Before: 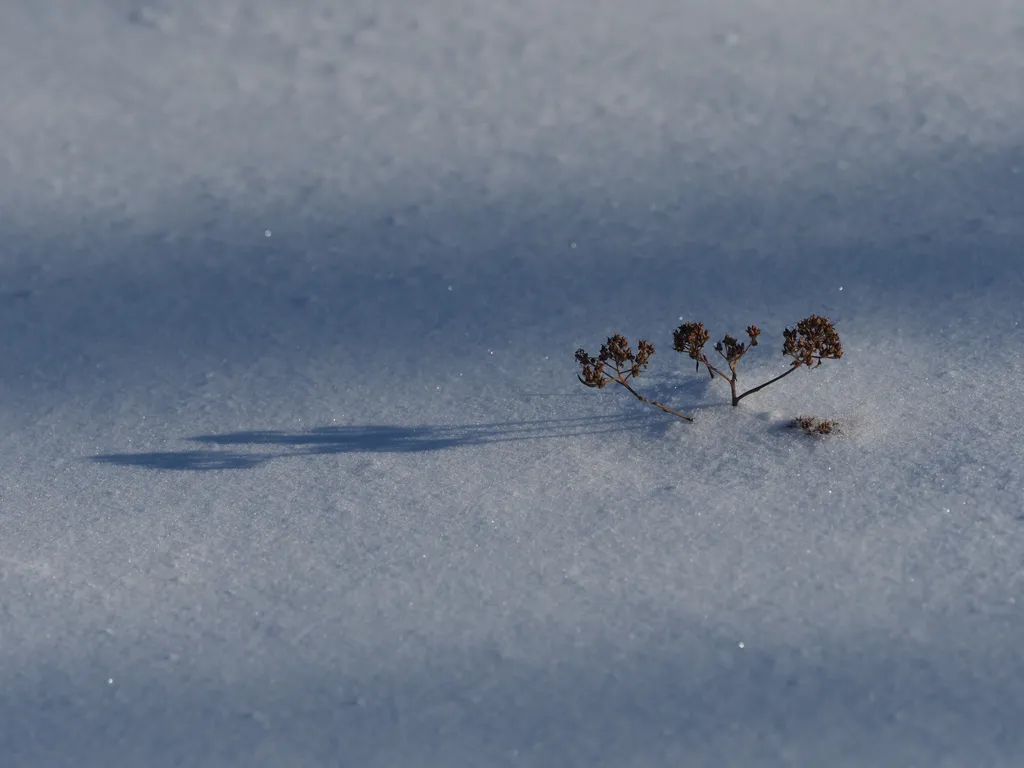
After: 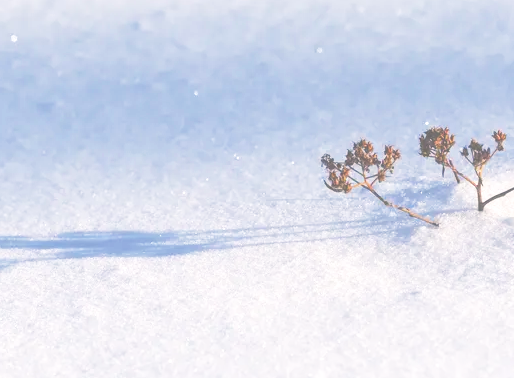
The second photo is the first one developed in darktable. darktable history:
crop: left 24.866%, top 25.44%, right 24.883%, bottom 25.328%
base curve: curves: ch0 [(0, 0) (0.005, 0.002) (0.15, 0.3) (0.4, 0.7) (0.75, 0.95) (1, 1)], preserve colors none
exposure: black level correction -0.024, exposure 1.393 EV, compensate exposure bias true, compensate highlight preservation false
color balance rgb: highlights gain › chroma 3.014%, highlights gain › hue 54.48°, global offset › luminance 1.486%, perceptual saturation grading › global saturation 19.676%, global vibrance 20%
local contrast: detail 109%
